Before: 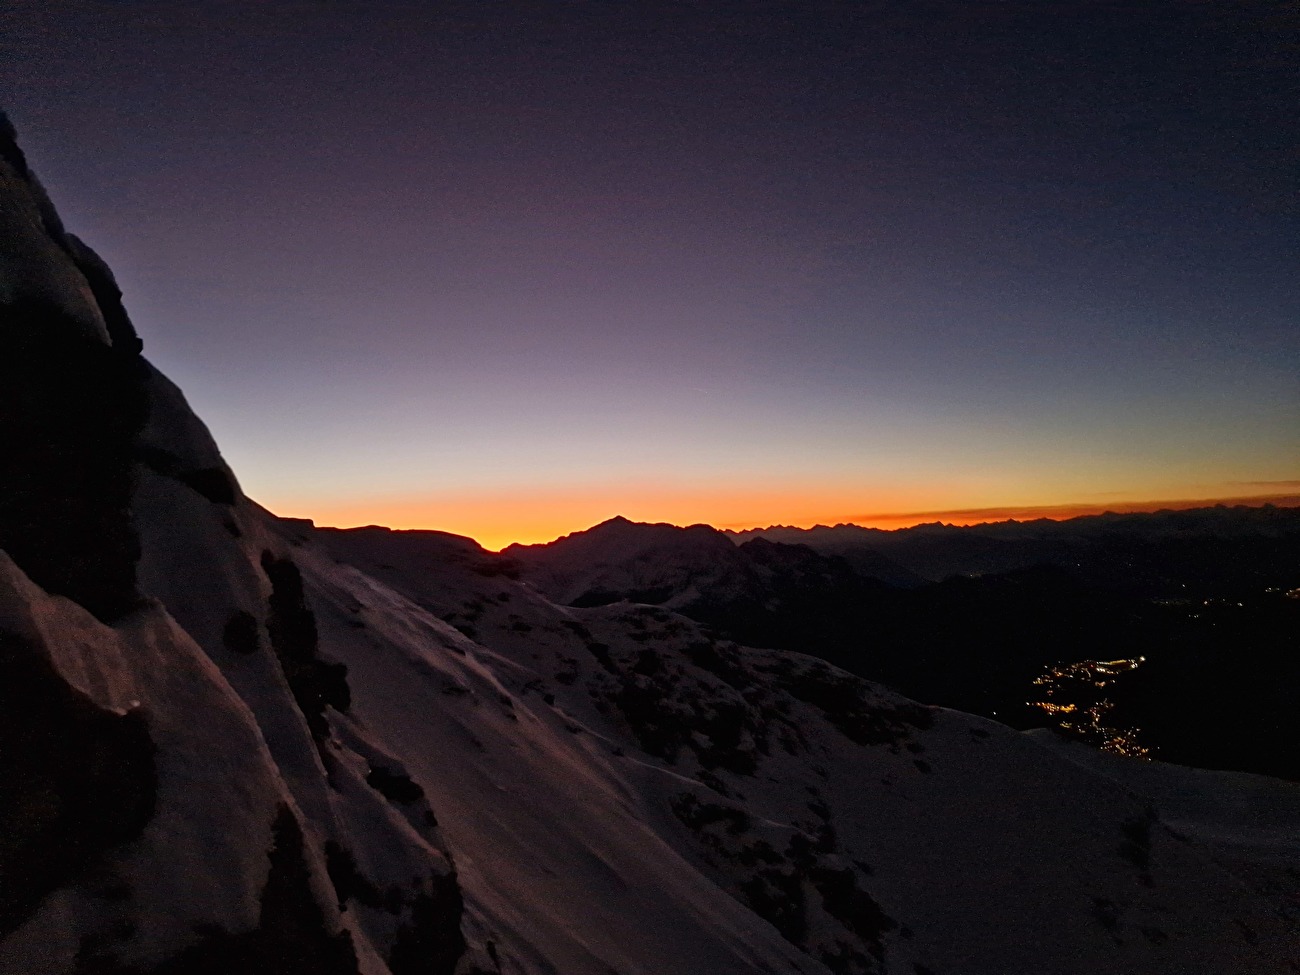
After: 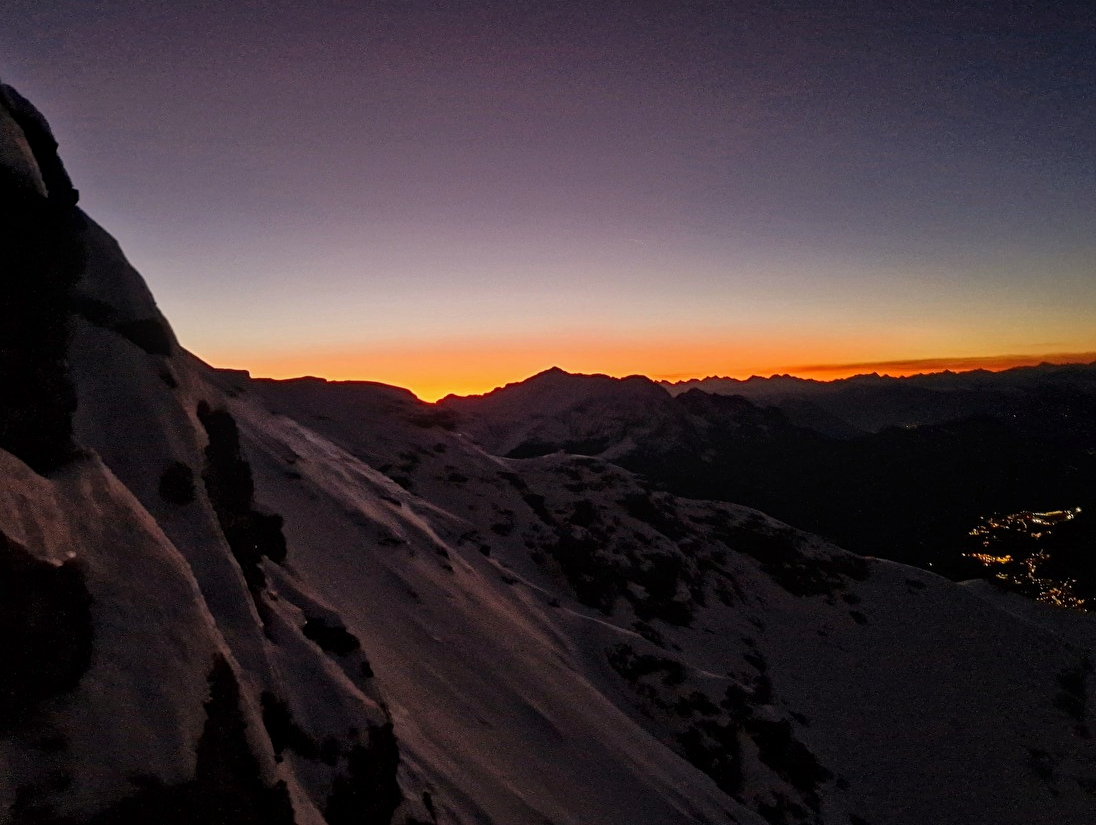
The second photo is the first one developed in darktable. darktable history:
exposure: compensate highlight preservation false
local contrast: on, module defaults
color correction: highlights a* 3.64, highlights b* 5.09
crop and rotate: left 4.944%, top 15.314%, right 10.688%
